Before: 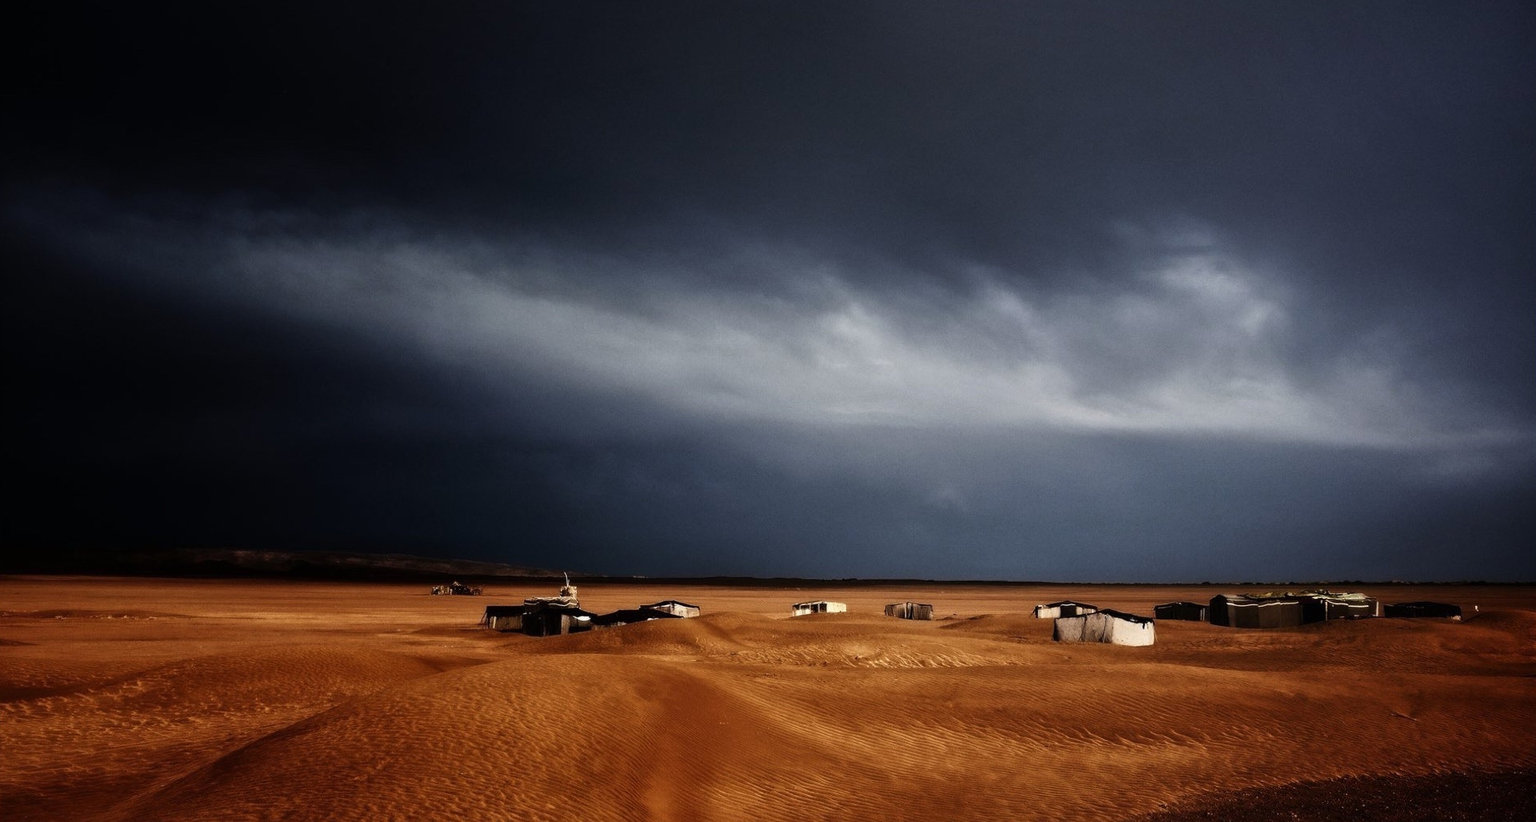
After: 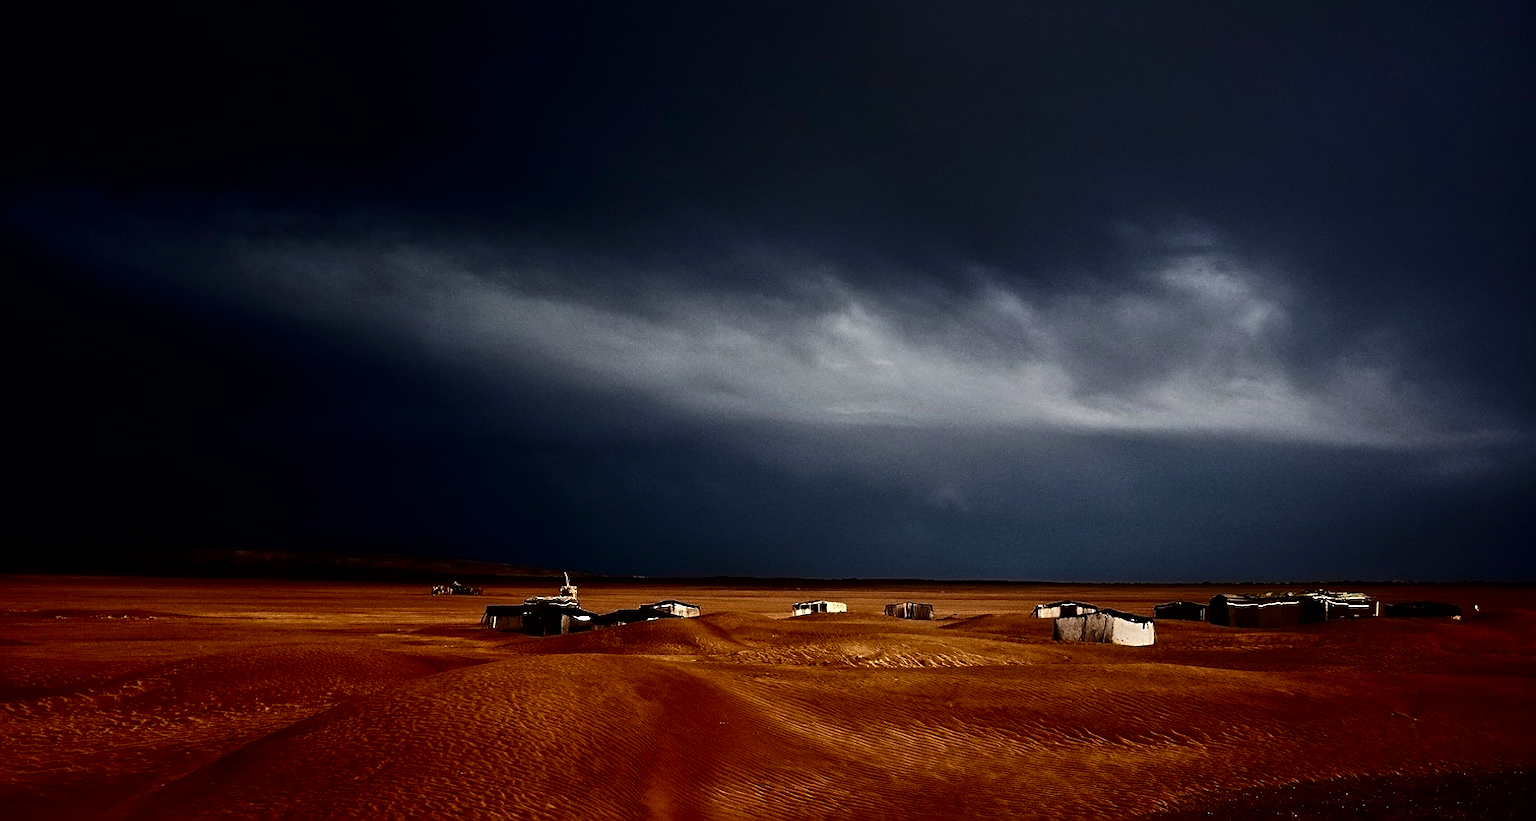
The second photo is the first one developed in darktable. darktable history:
contrast brightness saturation: contrast 0.13, brightness -0.24, saturation 0.14
sharpen: radius 2.676, amount 0.669
